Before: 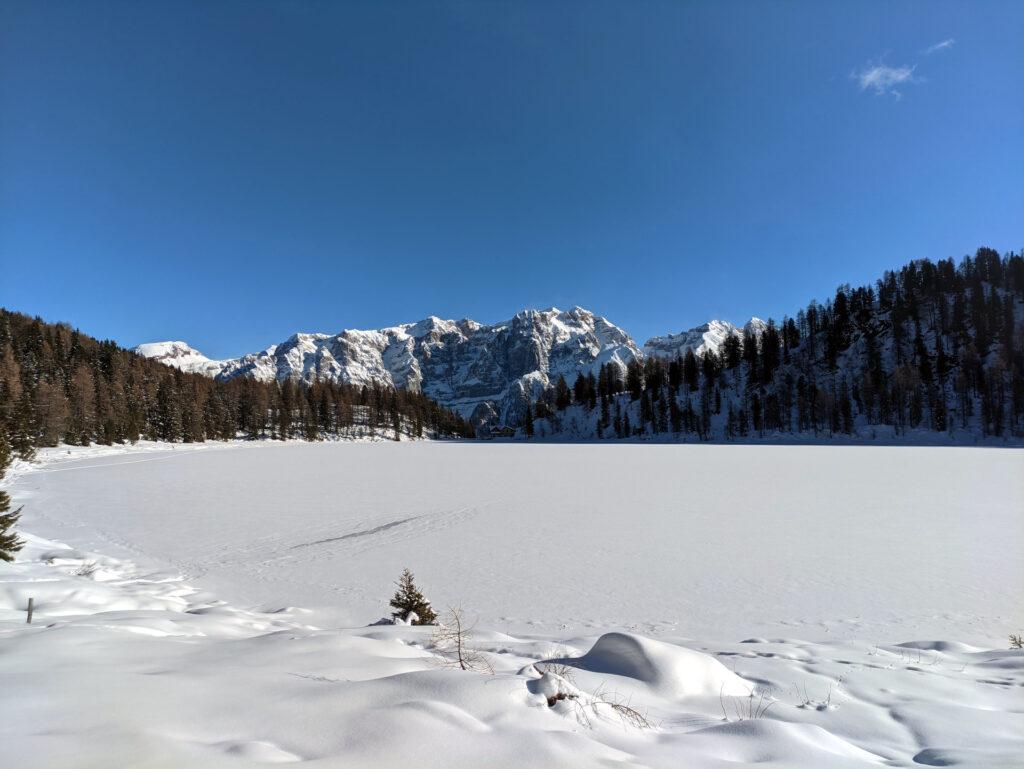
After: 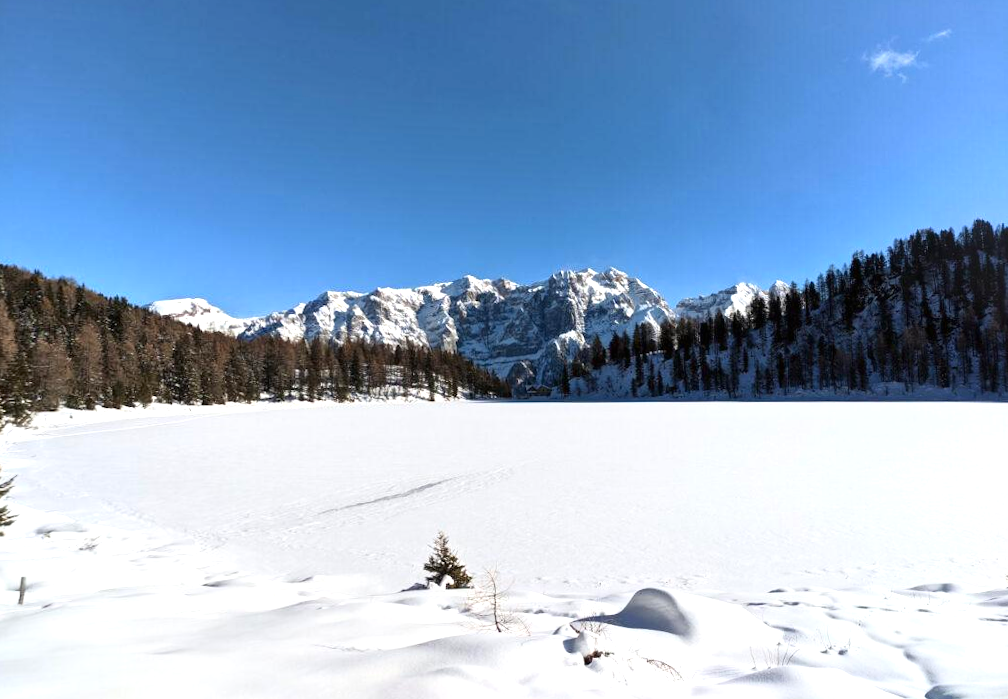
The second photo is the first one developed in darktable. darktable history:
exposure: black level correction 0, exposure 0.7 EV, compensate exposure bias true, compensate highlight preservation false
rotate and perspective: rotation -0.013°, lens shift (vertical) -0.027, lens shift (horizontal) 0.178, crop left 0.016, crop right 0.989, crop top 0.082, crop bottom 0.918
shadows and highlights: shadows -30, highlights 30
